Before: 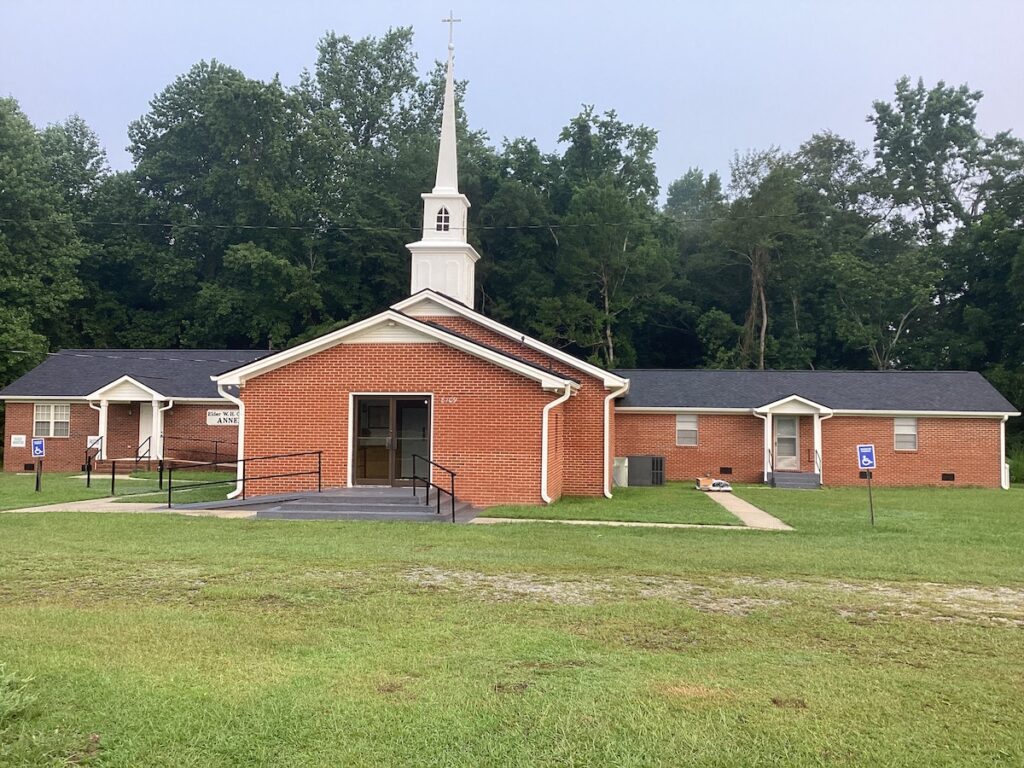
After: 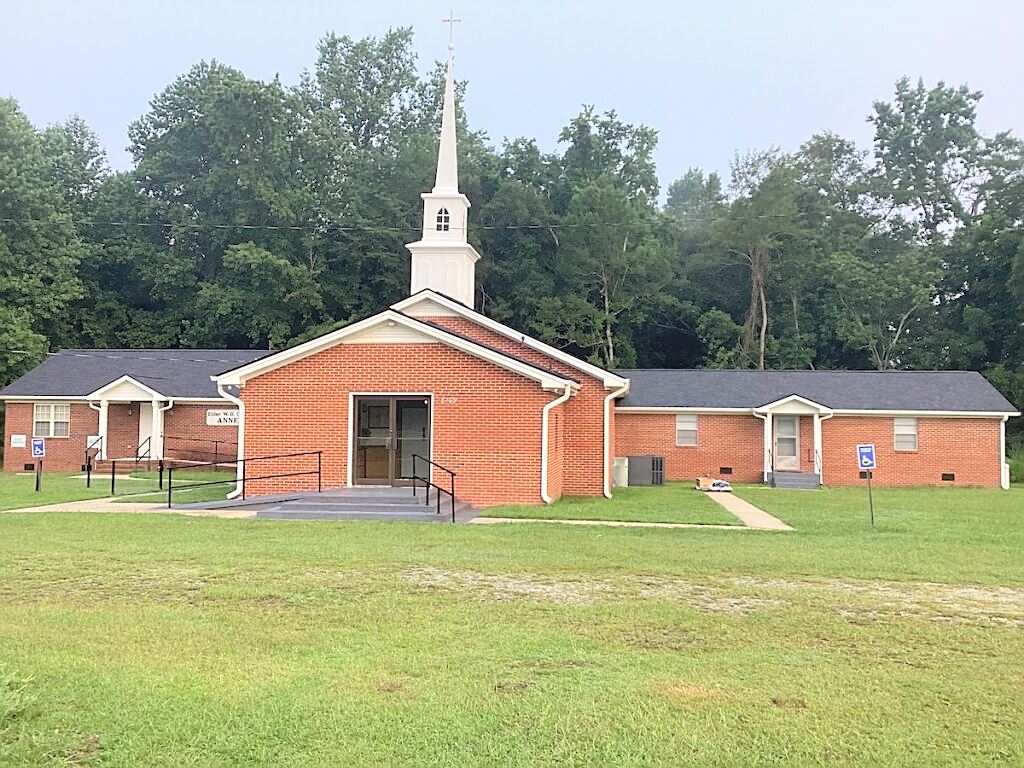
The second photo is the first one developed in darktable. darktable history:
sharpen: on, module defaults
contrast brightness saturation: contrast 0.095, brightness 0.303, saturation 0.146
